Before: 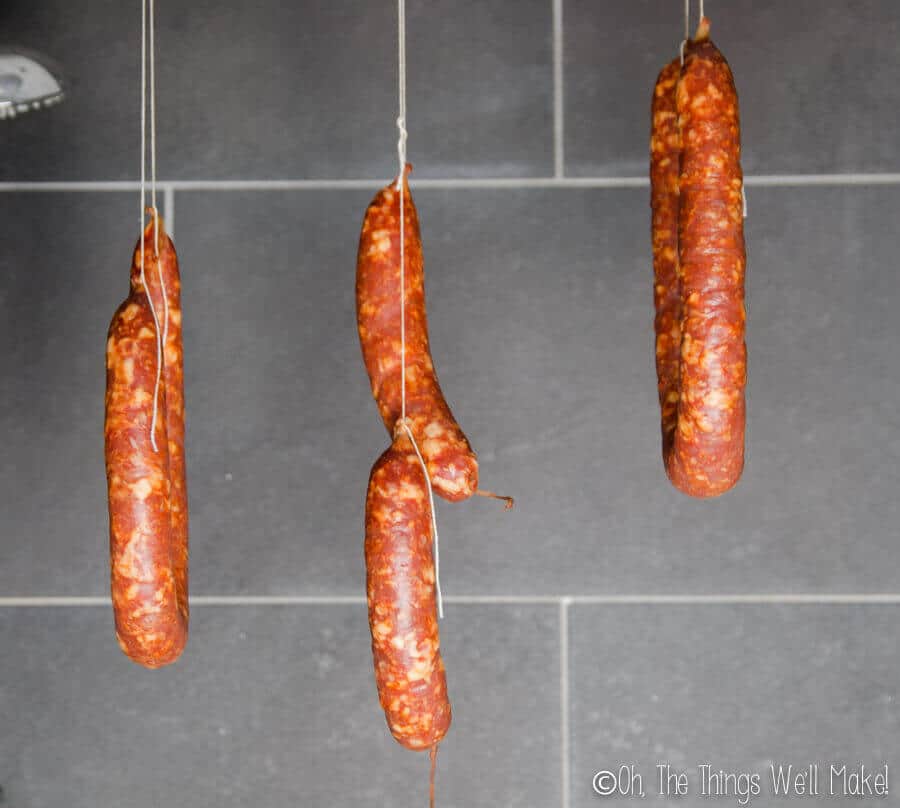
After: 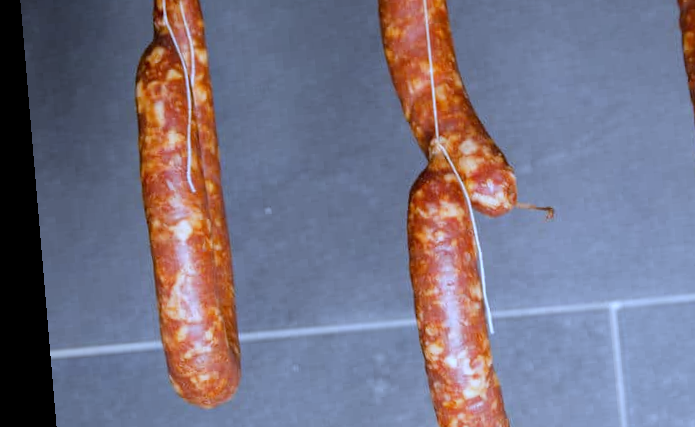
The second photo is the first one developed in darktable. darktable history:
white balance: red 0.871, blue 1.249
crop: top 36.498%, right 27.964%, bottom 14.995%
rotate and perspective: rotation -4.86°, automatic cropping off
